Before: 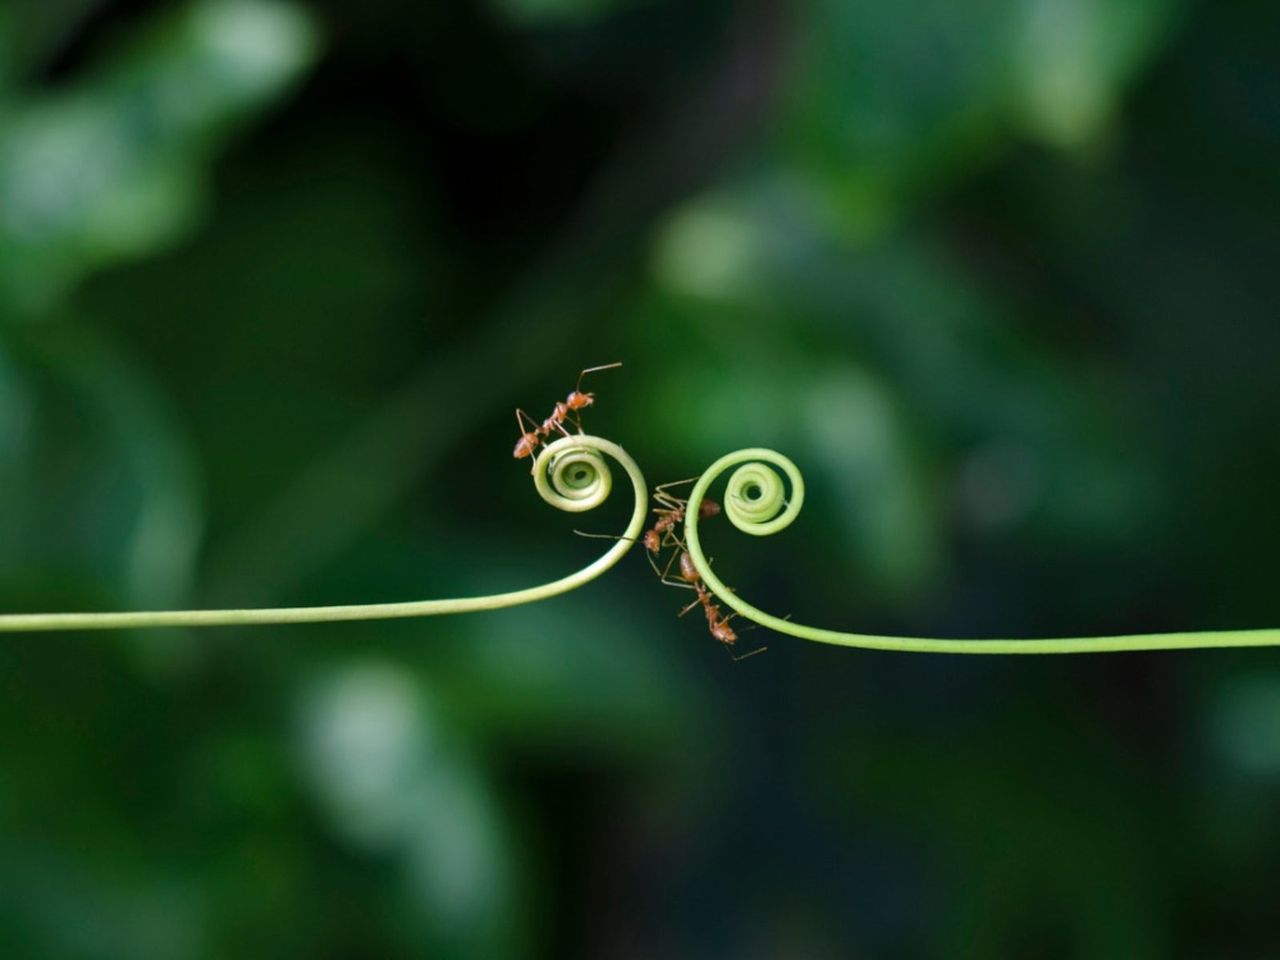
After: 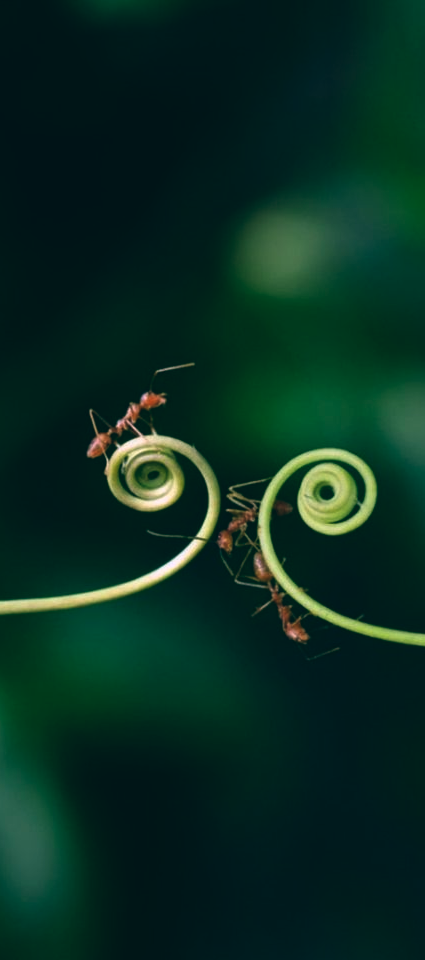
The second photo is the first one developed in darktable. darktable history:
crop: left 33.36%, right 33.36%
color balance: lift [1.016, 0.983, 1, 1.017], gamma [0.78, 1.018, 1.043, 0.957], gain [0.786, 1.063, 0.937, 1.017], input saturation 118.26%, contrast 13.43%, contrast fulcrum 21.62%, output saturation 82.76%
